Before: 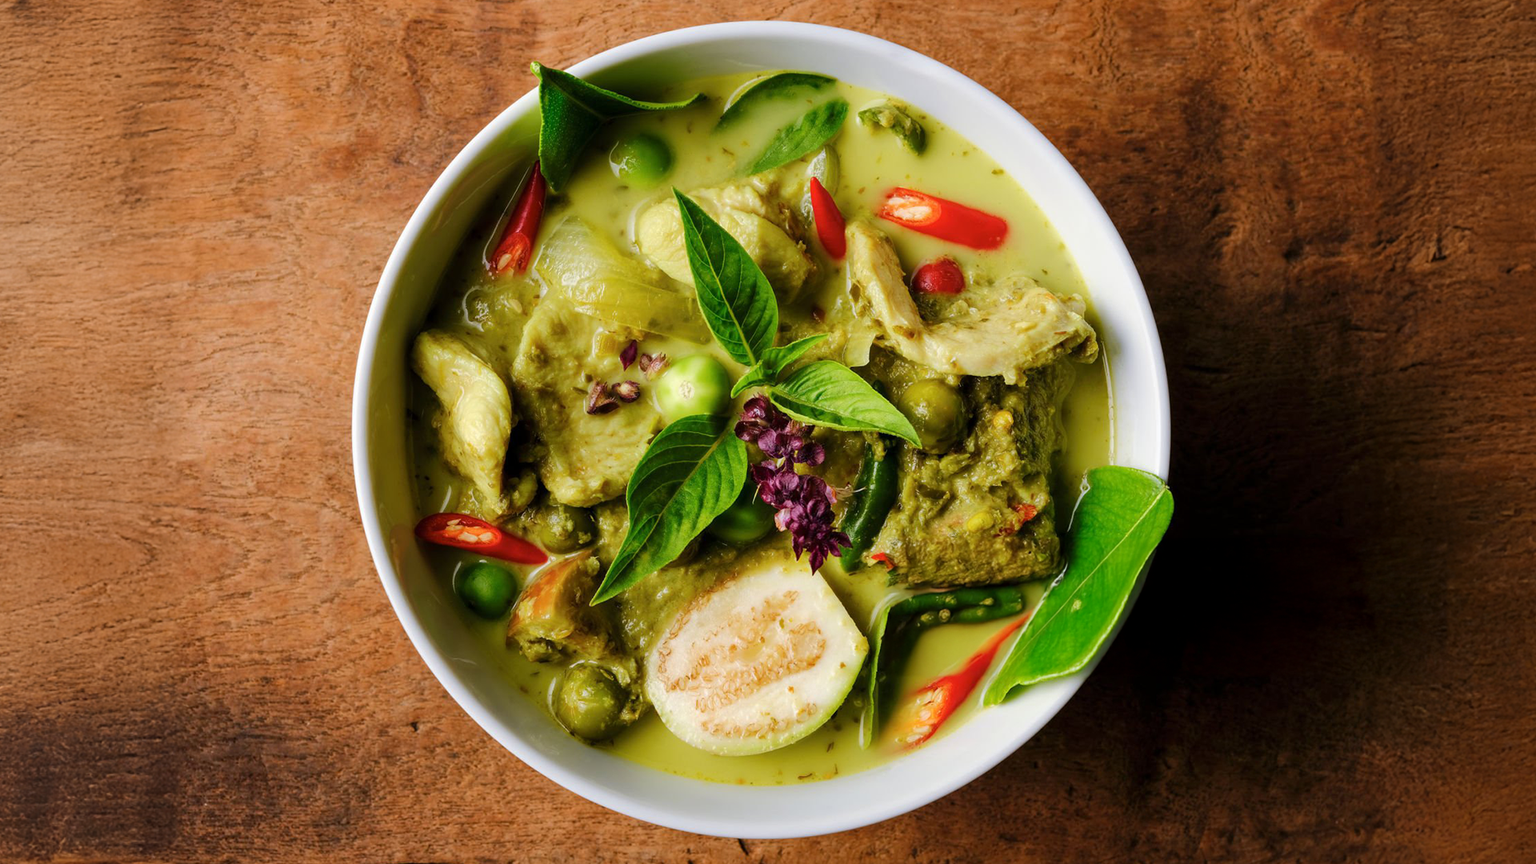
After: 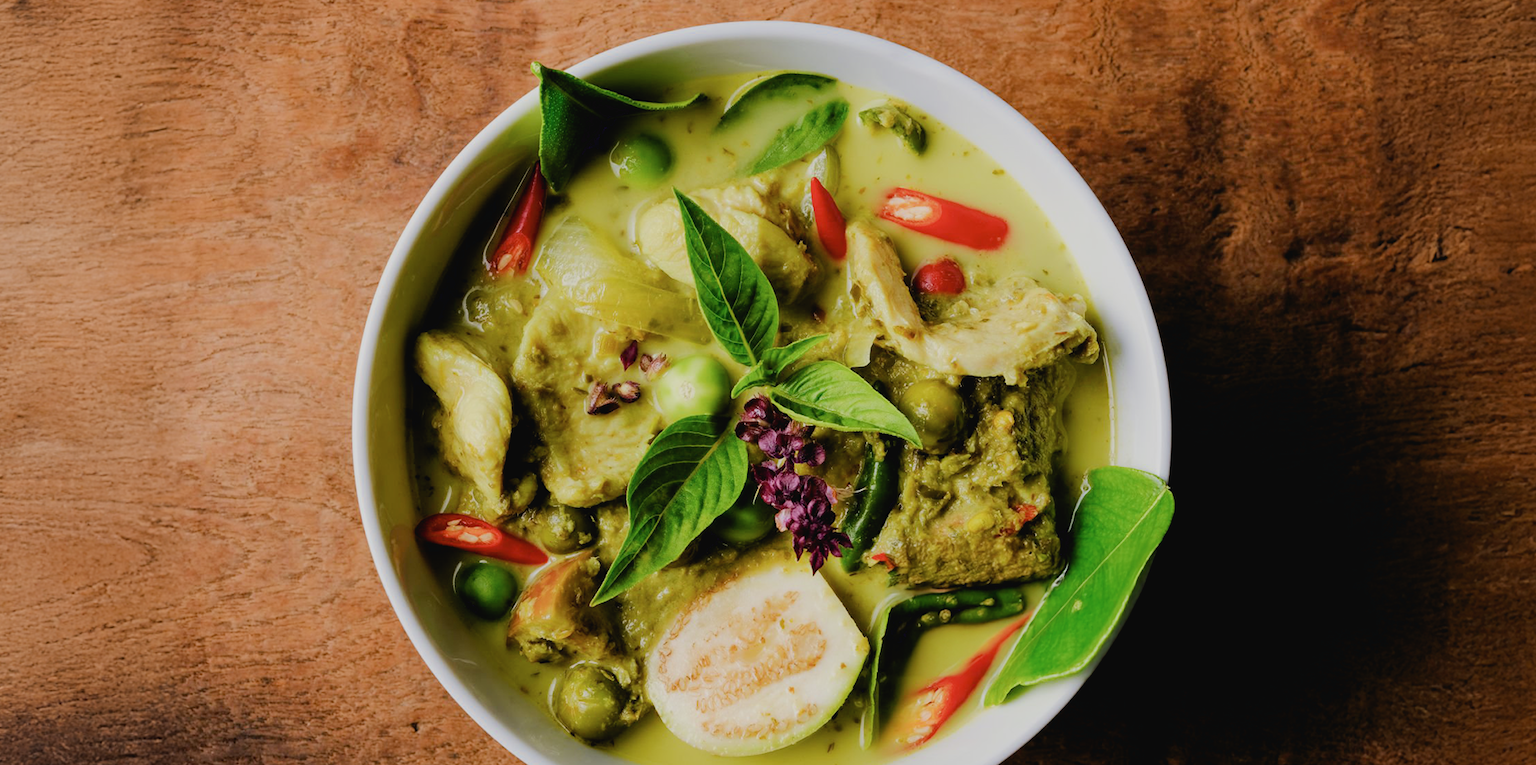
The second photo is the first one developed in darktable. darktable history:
exposure: black level correction 0.003, exposure 0.382 EV, compensate exposure bias true, compensate highlight preservation false
filmic rgb: black relative exposure -7.65 EV, white relative exposure 4.56 EV, threshold -0.281 EV, transition 3.19 EV, structure ↔ texture 99.26%, hardness 3.61, enable highlight reconstruction true
crop and rotate: top 0%, bottom 11.375%
contrast brightness saturation: contrast -0.068, brightness -0.037, saturation -0.11
